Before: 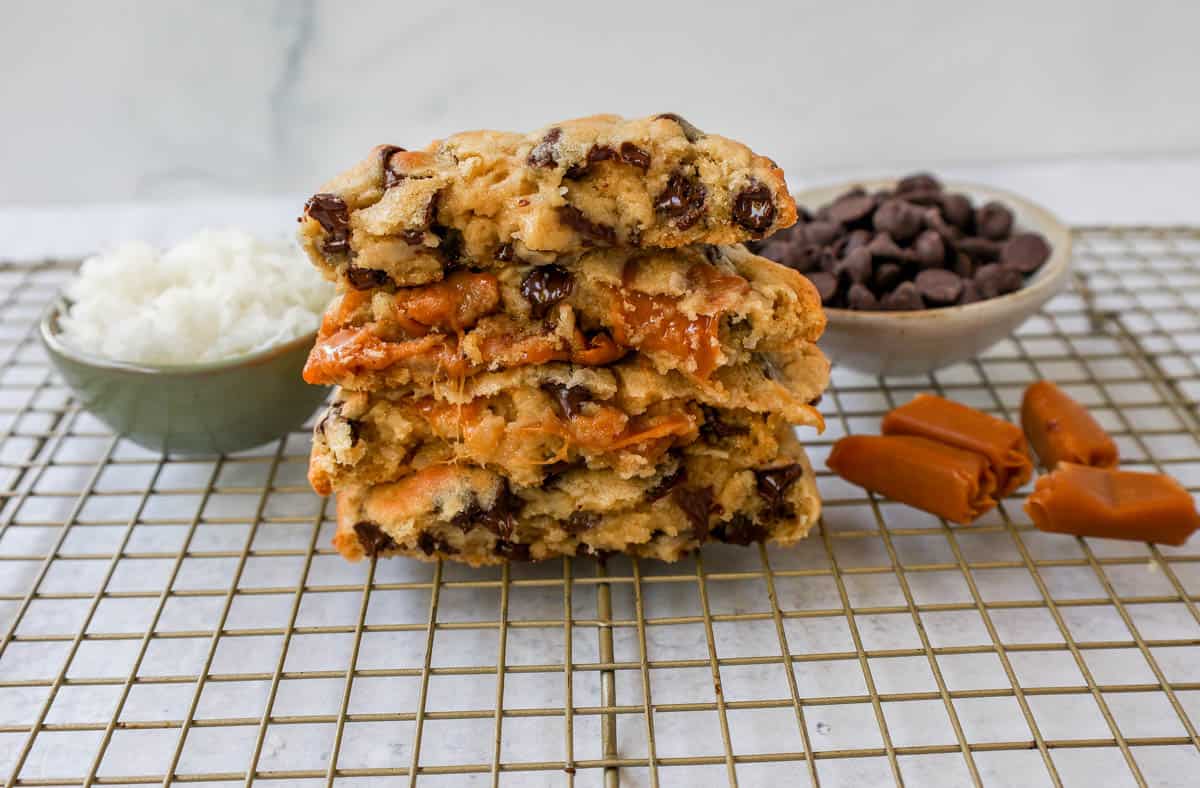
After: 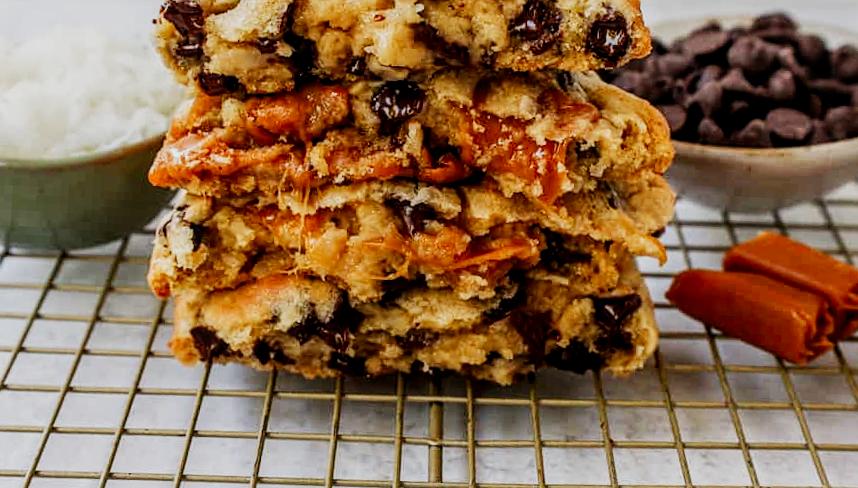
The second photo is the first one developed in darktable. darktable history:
local contrast: on, module defaults
sigmoid: contrast 1.7, skew -0.2, preserve hue 0%, red attenuation 0.1, red rotation 0.035, green attenuation 0.1, green rotation -0.017, blue attenuation 0.15, blue rotation -0.052, base primaries Rec2020
sharpen: amount 0.2
crop and rotate: angle -3.37°, left 9.79%, top 20.73%, right 12.42%, bottom 11.82%
